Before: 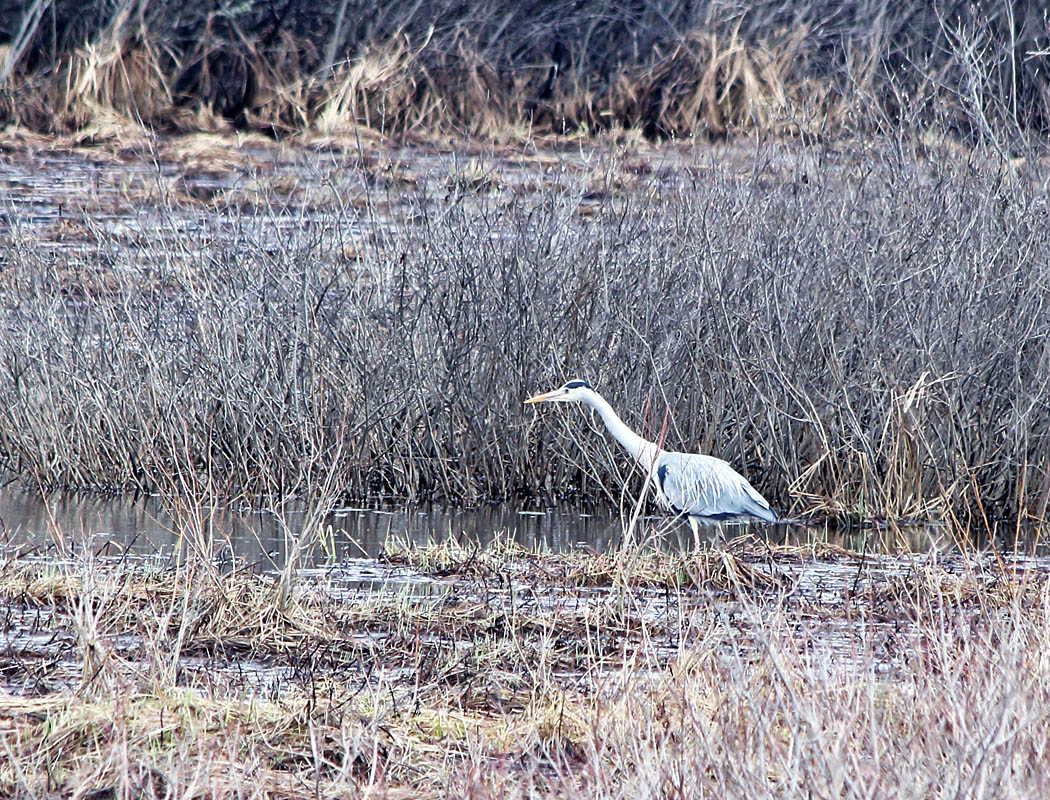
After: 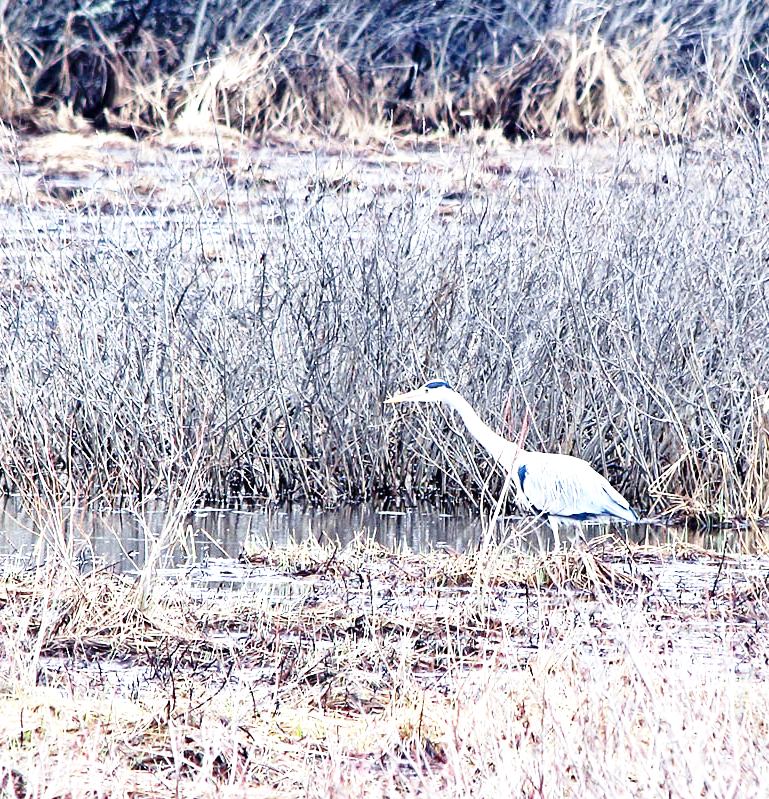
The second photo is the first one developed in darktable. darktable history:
exposure: black level correction 0, exposure 0.695 EV, compensate highlight preservation false
shadows and highlights: shadows 36.77, highlights -27.97, soften with gaussian
crop: left 13.401%, right 13.271%
base curve: curves: ch0 [(0, 0) (0.028, 0.03) (0.121, 0.232) (0.46, 0.748) (0.859, 0.968) (1, 1)], preserve colors none
